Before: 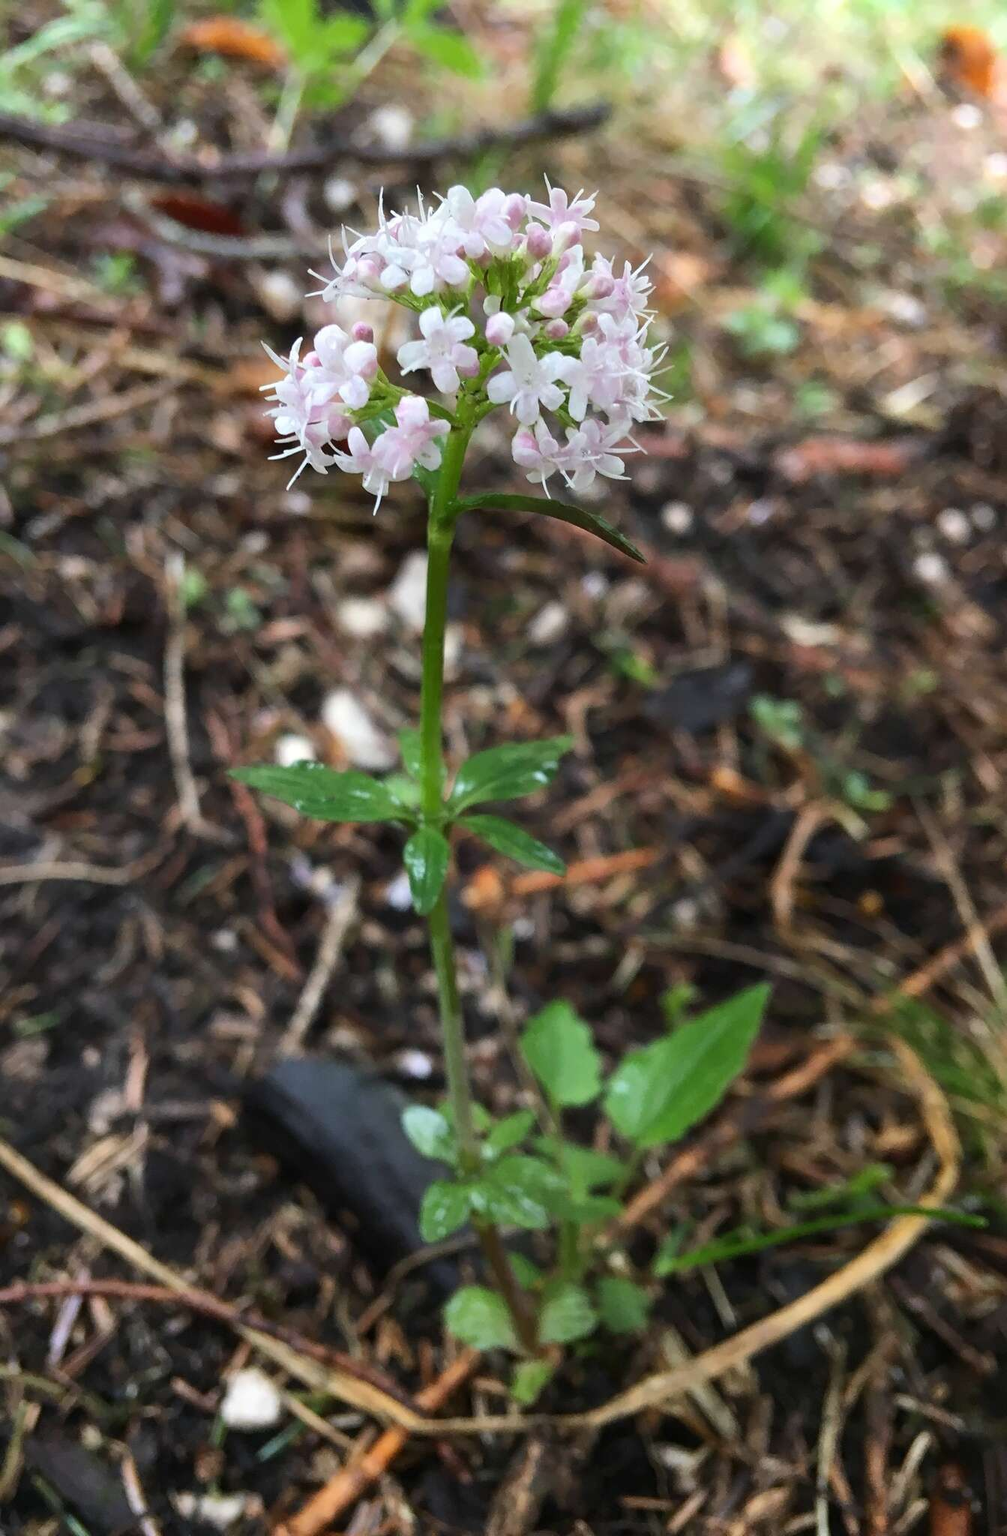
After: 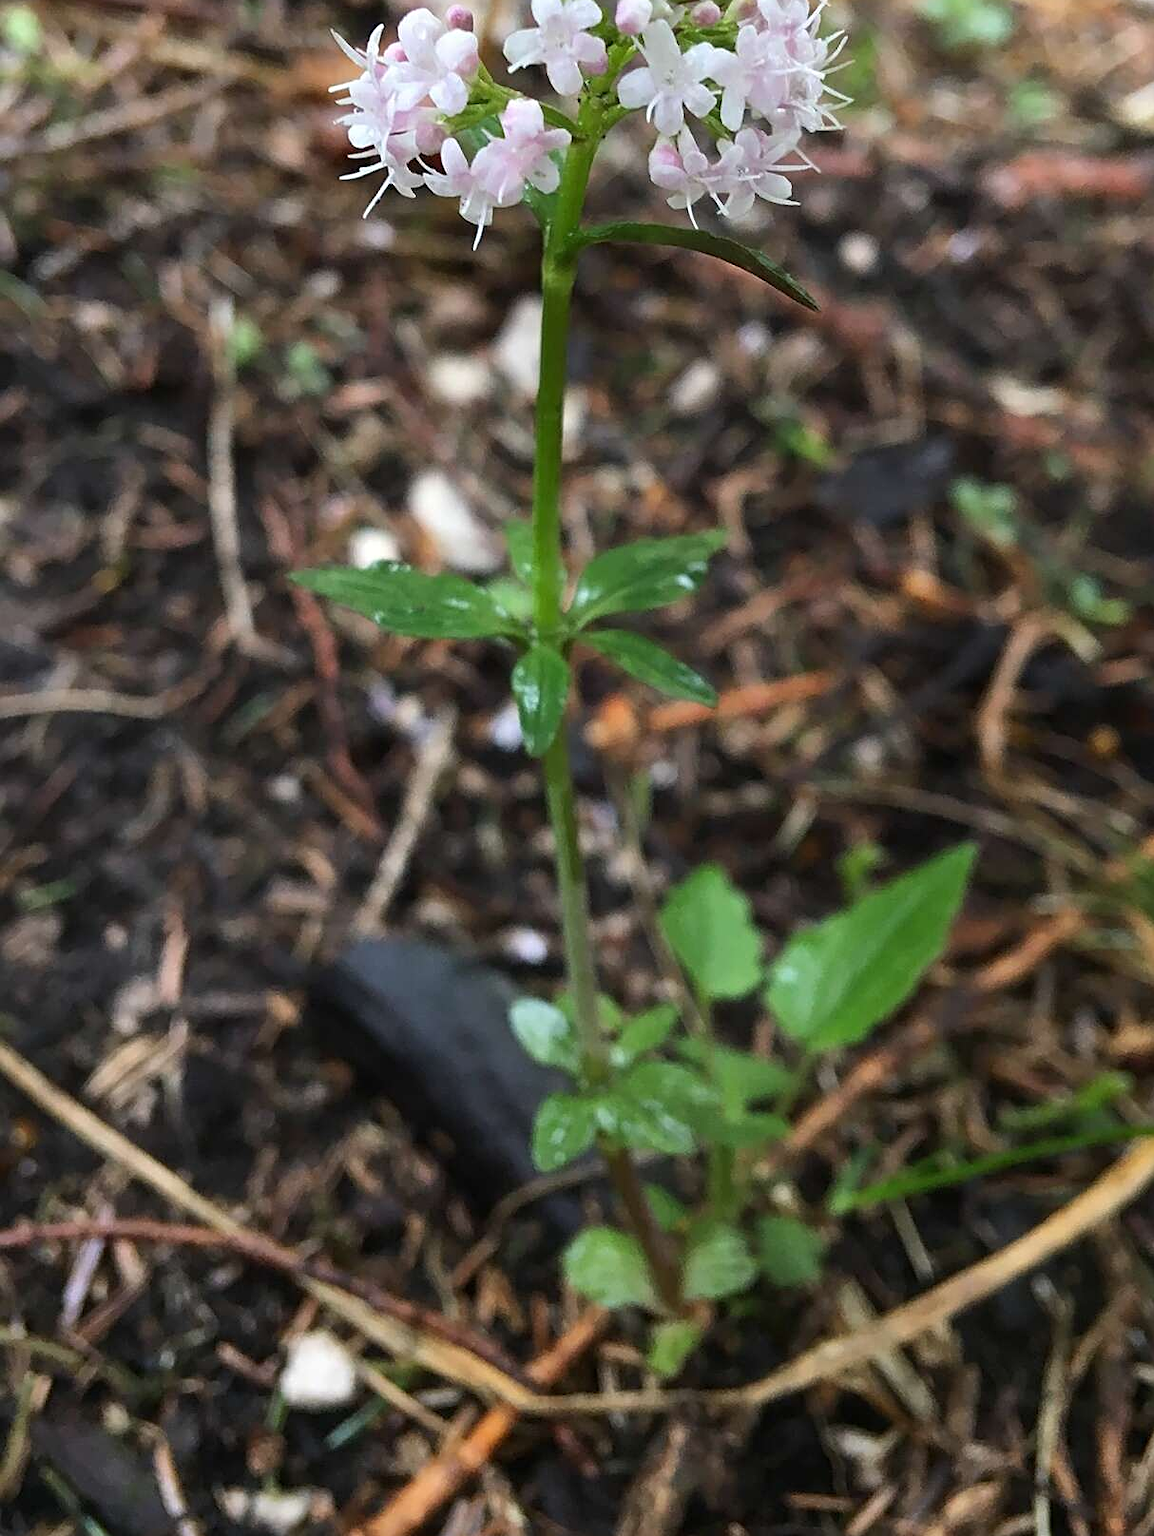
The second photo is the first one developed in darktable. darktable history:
sharpen: on, module defaults
crop: top 20.745%, right 9.463%, bottom 0.317%
